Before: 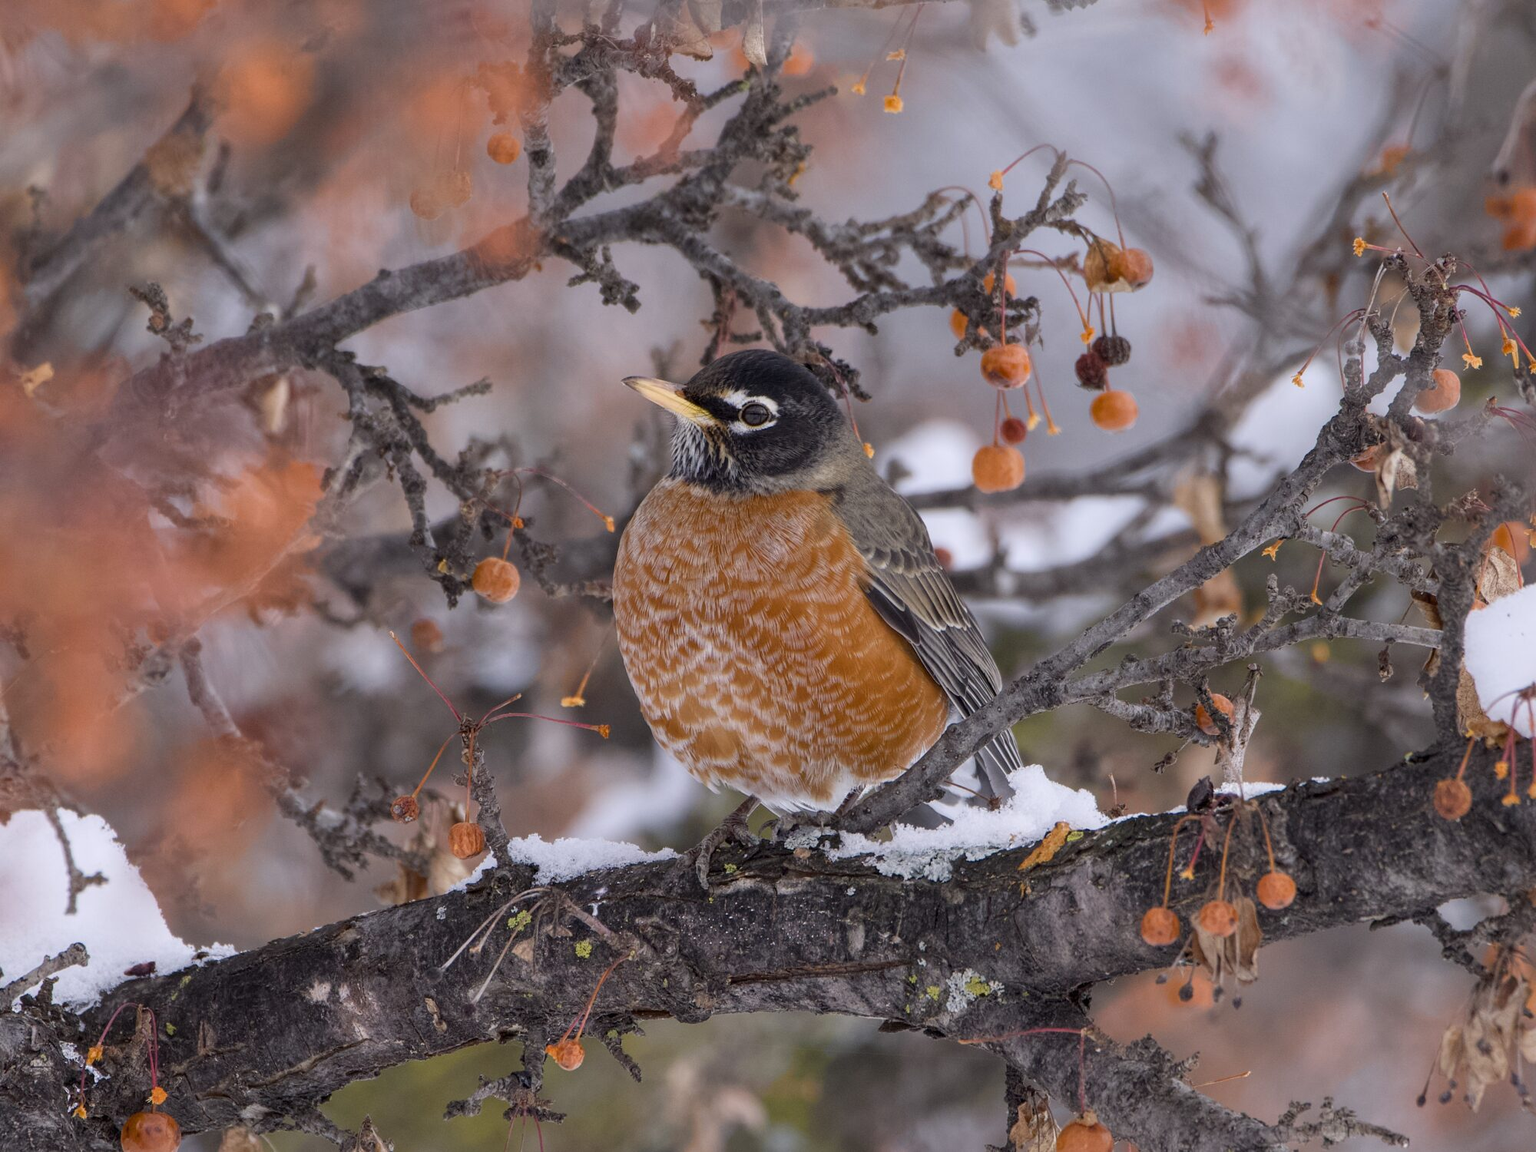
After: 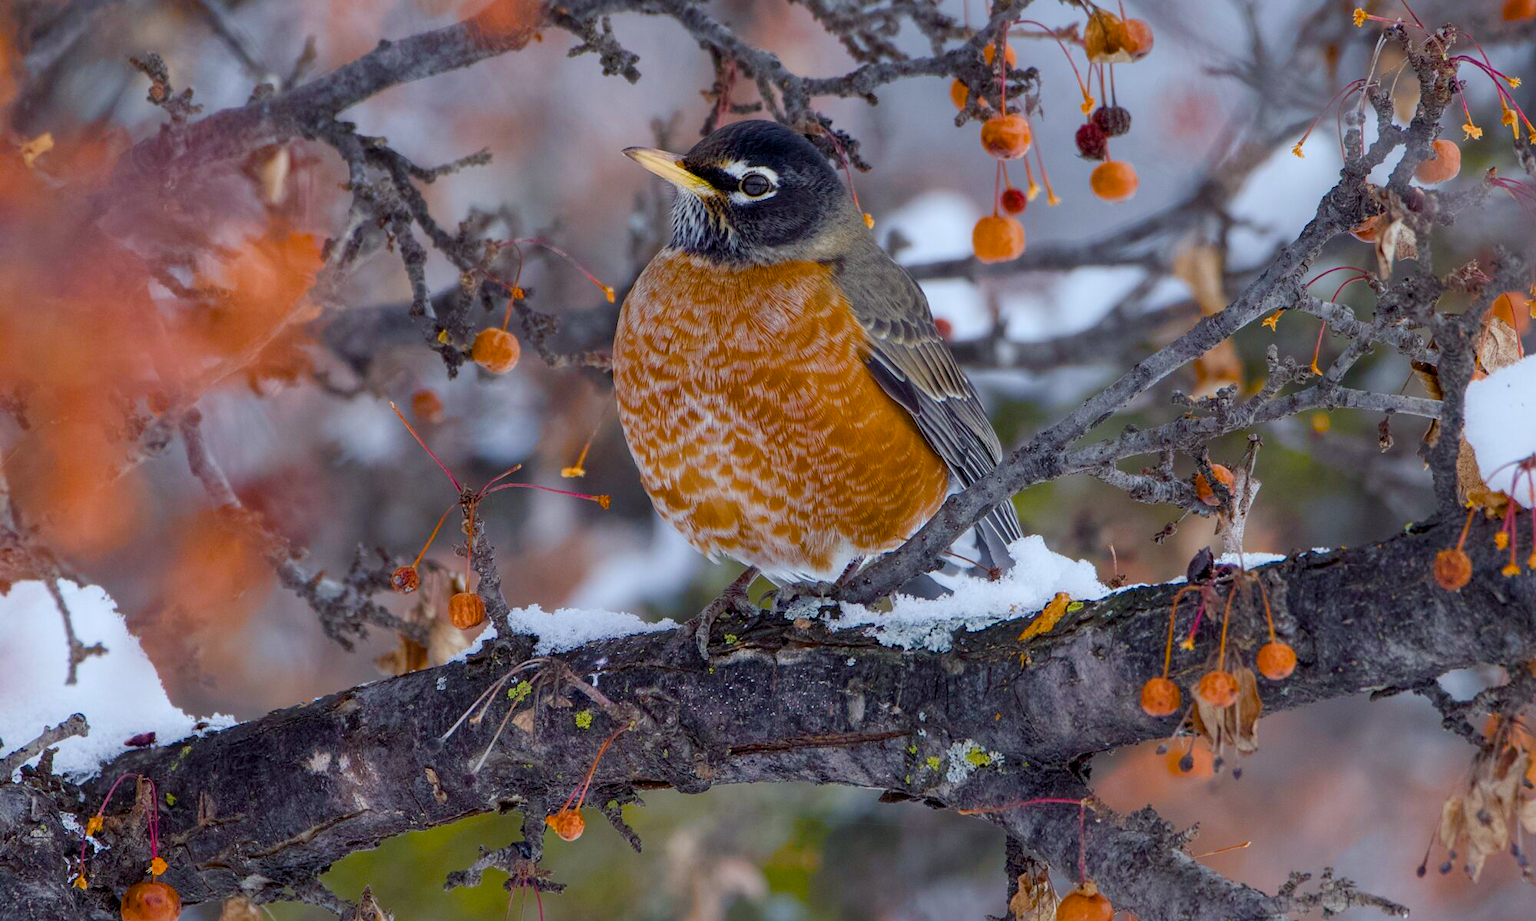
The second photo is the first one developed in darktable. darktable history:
white balance: red 0.925, blue 1.046
crop and rotate: top 19.998%
color balance rgb: shadows lift › chroma 1%, shadows lift › hue 240.84°, highlights gain › chroma 2%, highlights gain › hue 73.2°, global offset › luminance -0.5%, perceptual saturation grading › global saturation 20%, perceptual saturation grading › highlights -25%, perceptual saturation grading › shadows 50%, global vibrance 25.26%
